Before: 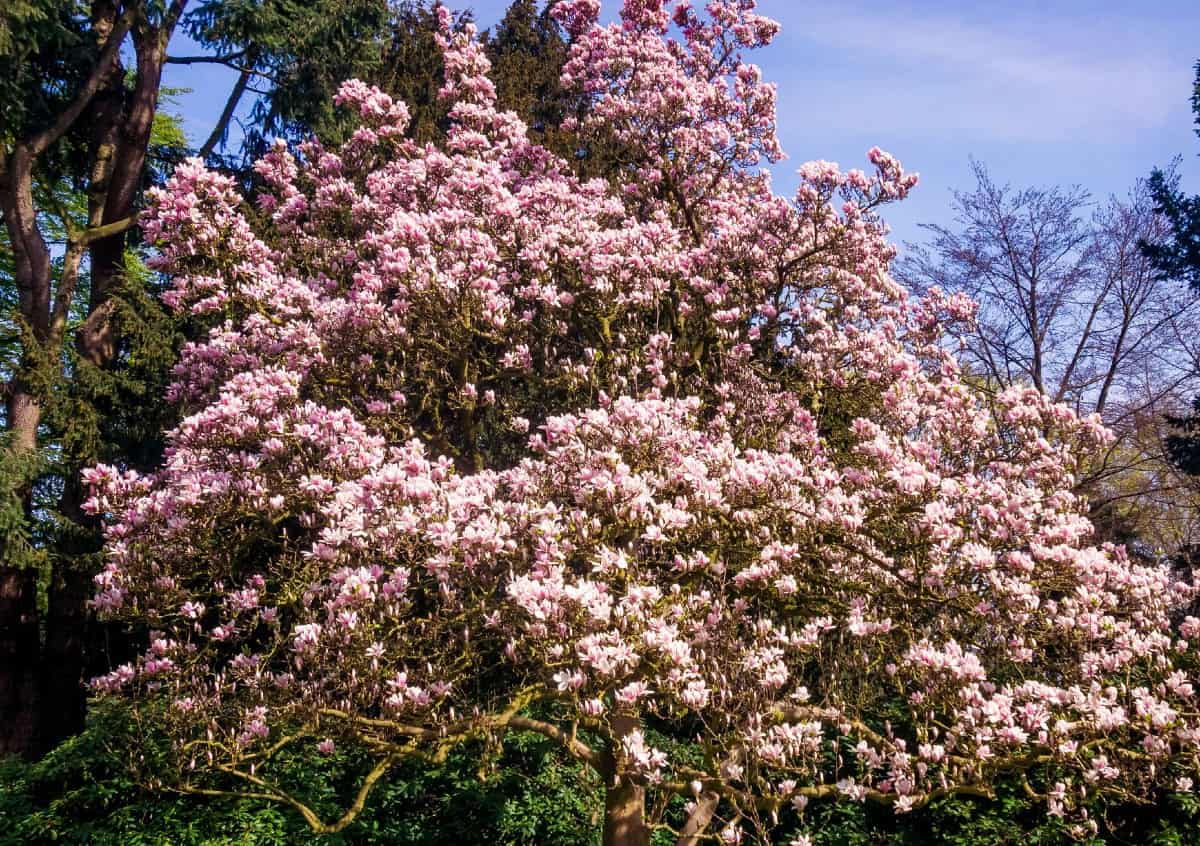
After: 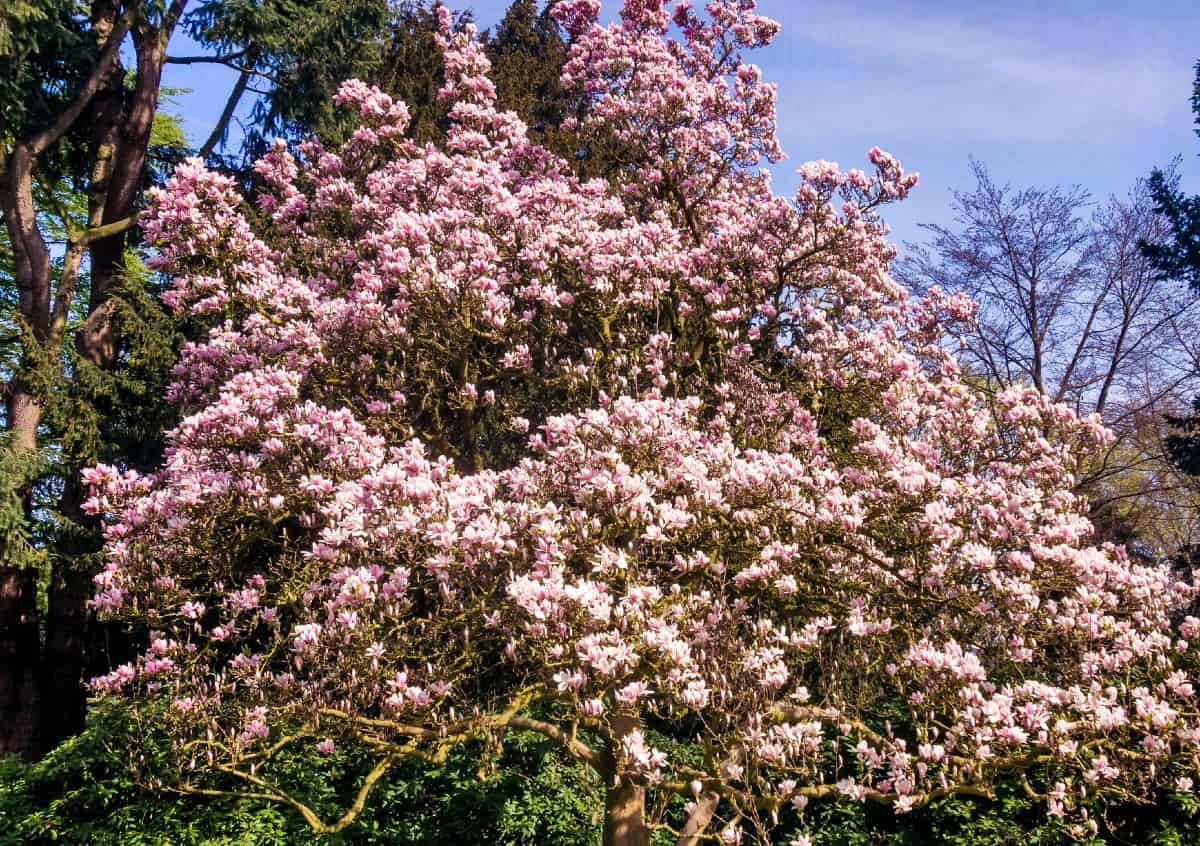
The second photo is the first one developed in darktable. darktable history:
shadows and highlights: white point adjustment 0.849, soften with gaussian
color zones: curves: ch2 [(0, 0.5) (0.143, 0.5) (0.286, 0.489) (0.415, 0.421) (0.571, 0.5) (0.714, 0.5) (0.857, 0.5) (1, 0.5)]
